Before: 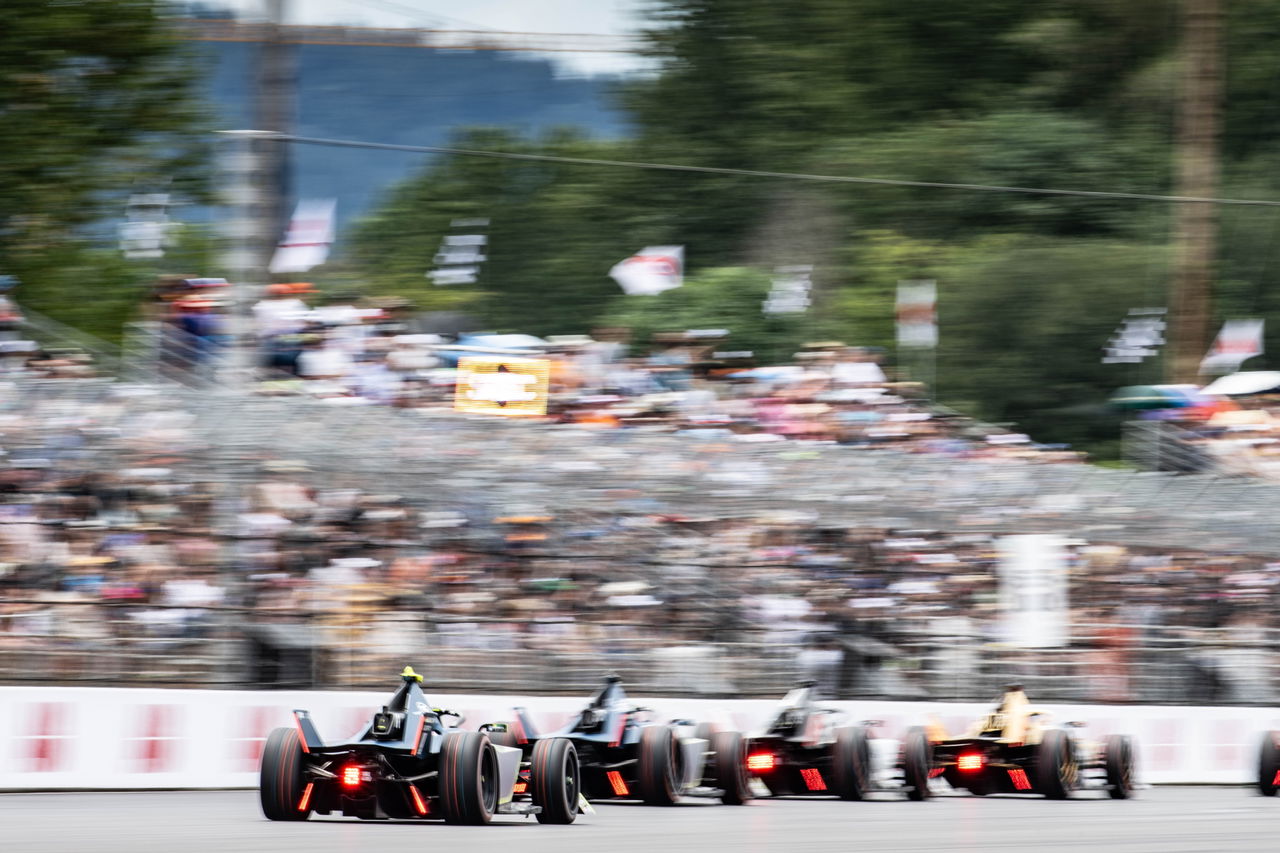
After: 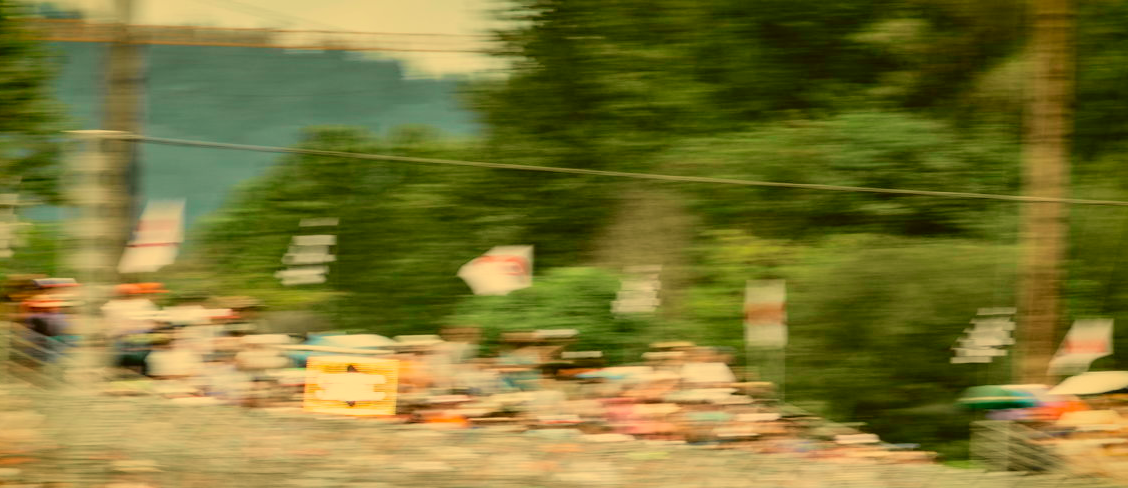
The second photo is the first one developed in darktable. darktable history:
vignetting: fall-off start 88.53%, fall-off radius 44.2%, saturation 0.376, width/height ratio 1.161
tone curve: curves: ch0 [(0, 0) (0.402, 0.473) (0.673, 0.68) (0.899, 0.832) (0.999, 0.903)]; ch1 [(0, 0) (0.379, 0.262) (0.464, 0.425) (0.498, 0.49) (0.507, 0.5) (0.53, 0.532) (0.582, 0.583) (0.68, 0.672) (0.791, 0.748) (1, 0.896)]; ch2 [(0, 0) (0.199, 0.414) (0.438, 0.49) (0.496, 0.501) (0.515, 0.546) (0.577, 0.605) (0.632, 0.649) (0.717, 0.727) (0.845, 0.855) (0.998, 0.977)], color space Lab, independent channels, preserve colors none
white balance: red 1.138, green 0.996, blue 0.812
color correction: highlights a* -1.43, highlights b* 10.12, shadows a* 0.395, shadows b* 19.35
crop and rotate: left 11.812%, bottom 42.776%
